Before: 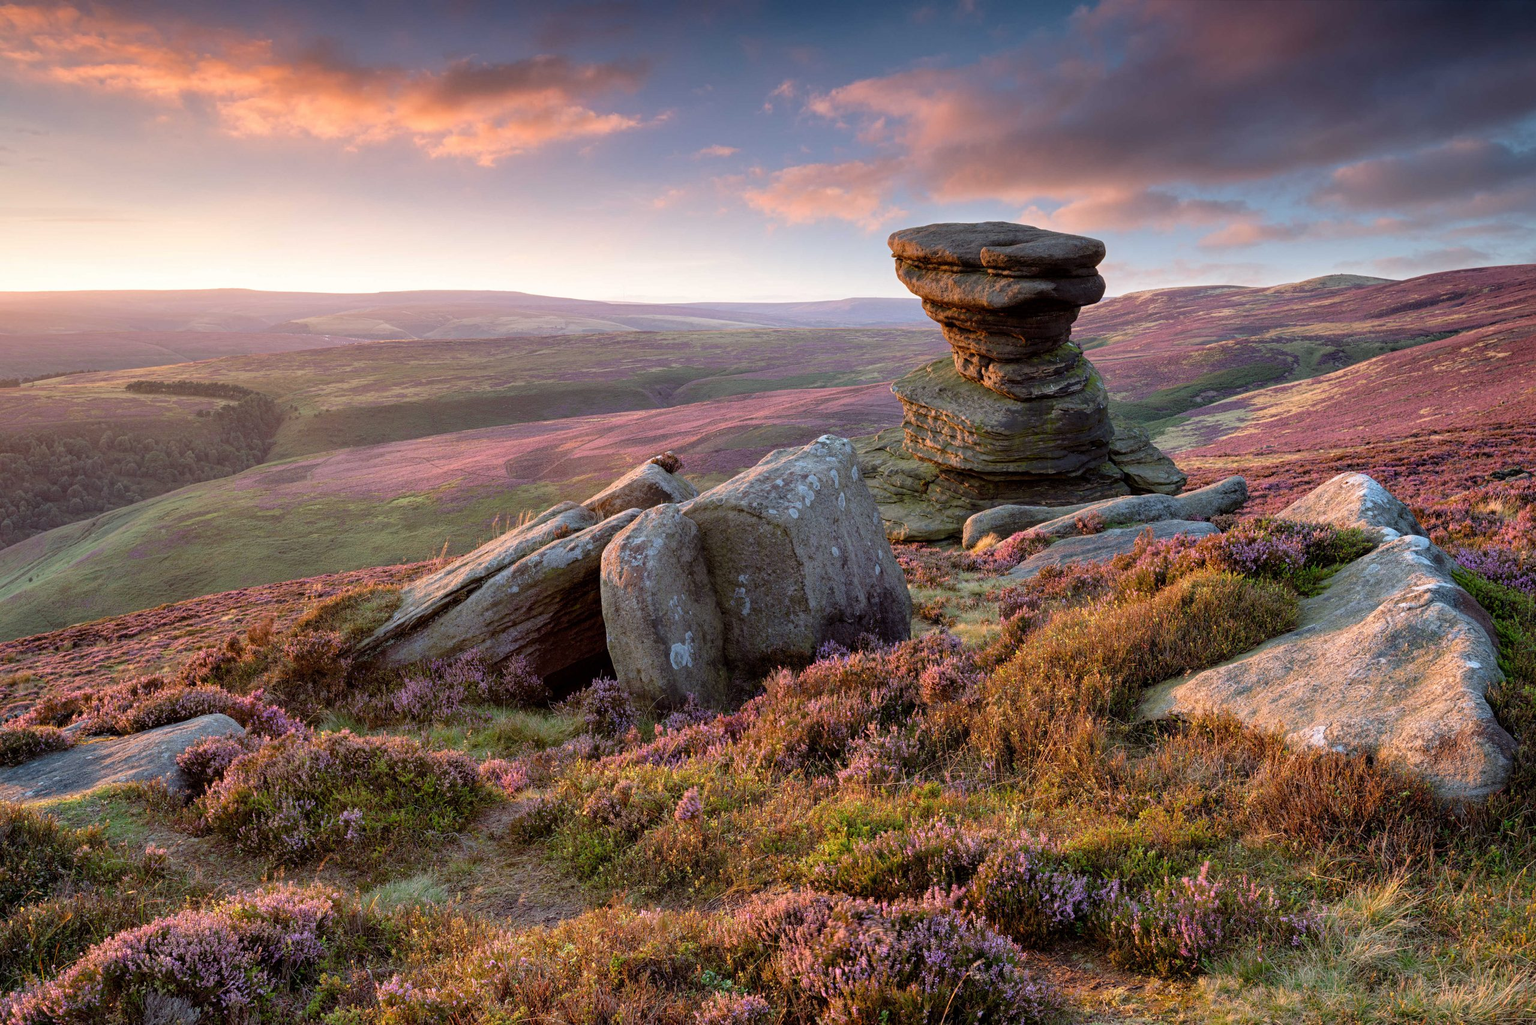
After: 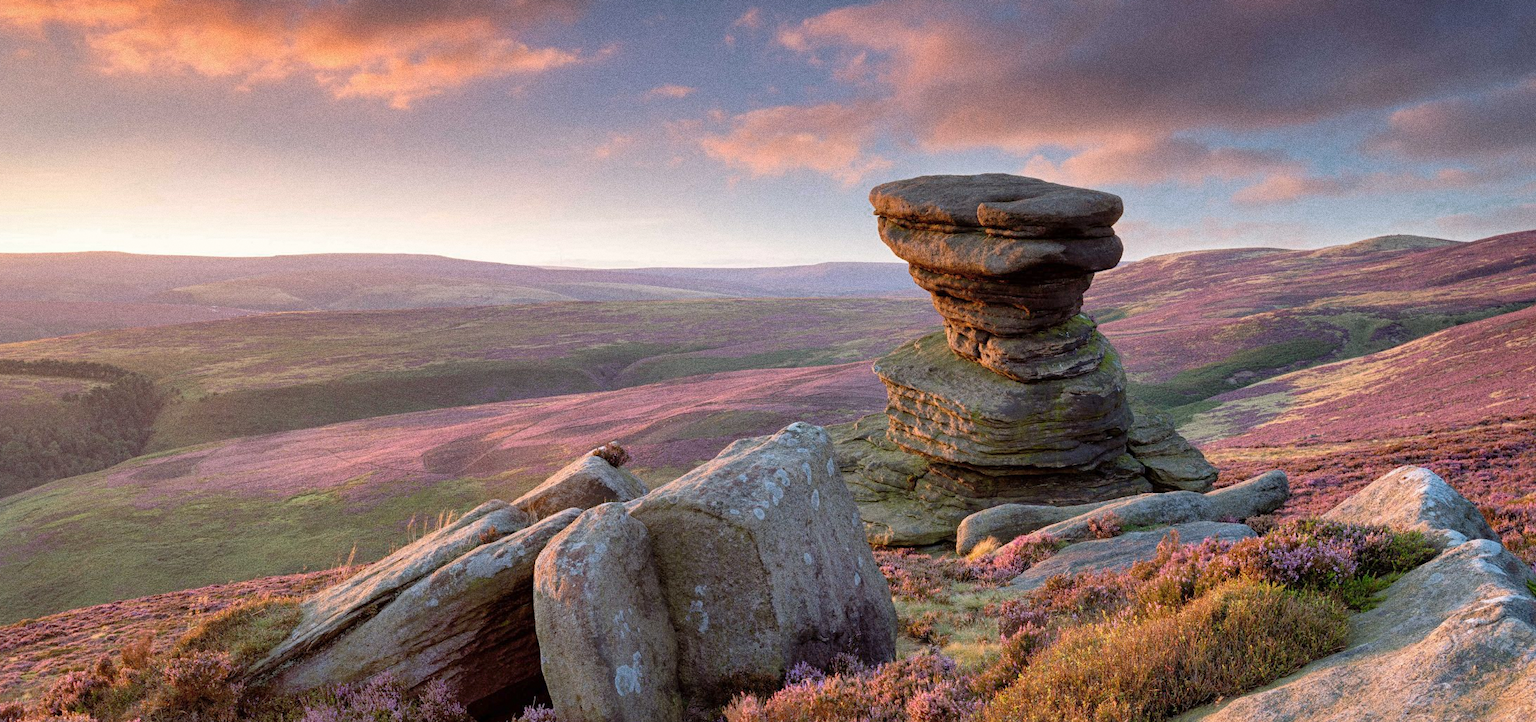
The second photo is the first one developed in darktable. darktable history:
color zones: curves: ch0 [(0.25, 0.5) (0.636, 0.25) (0.75, 0.5)]
shadows and highlights: on, module defaults
crop and rotate: left 9.345%, top 7.22%, right 4.982%, bottom 32.331%
grain: coarseness 0.09 ISO, strength 40%
